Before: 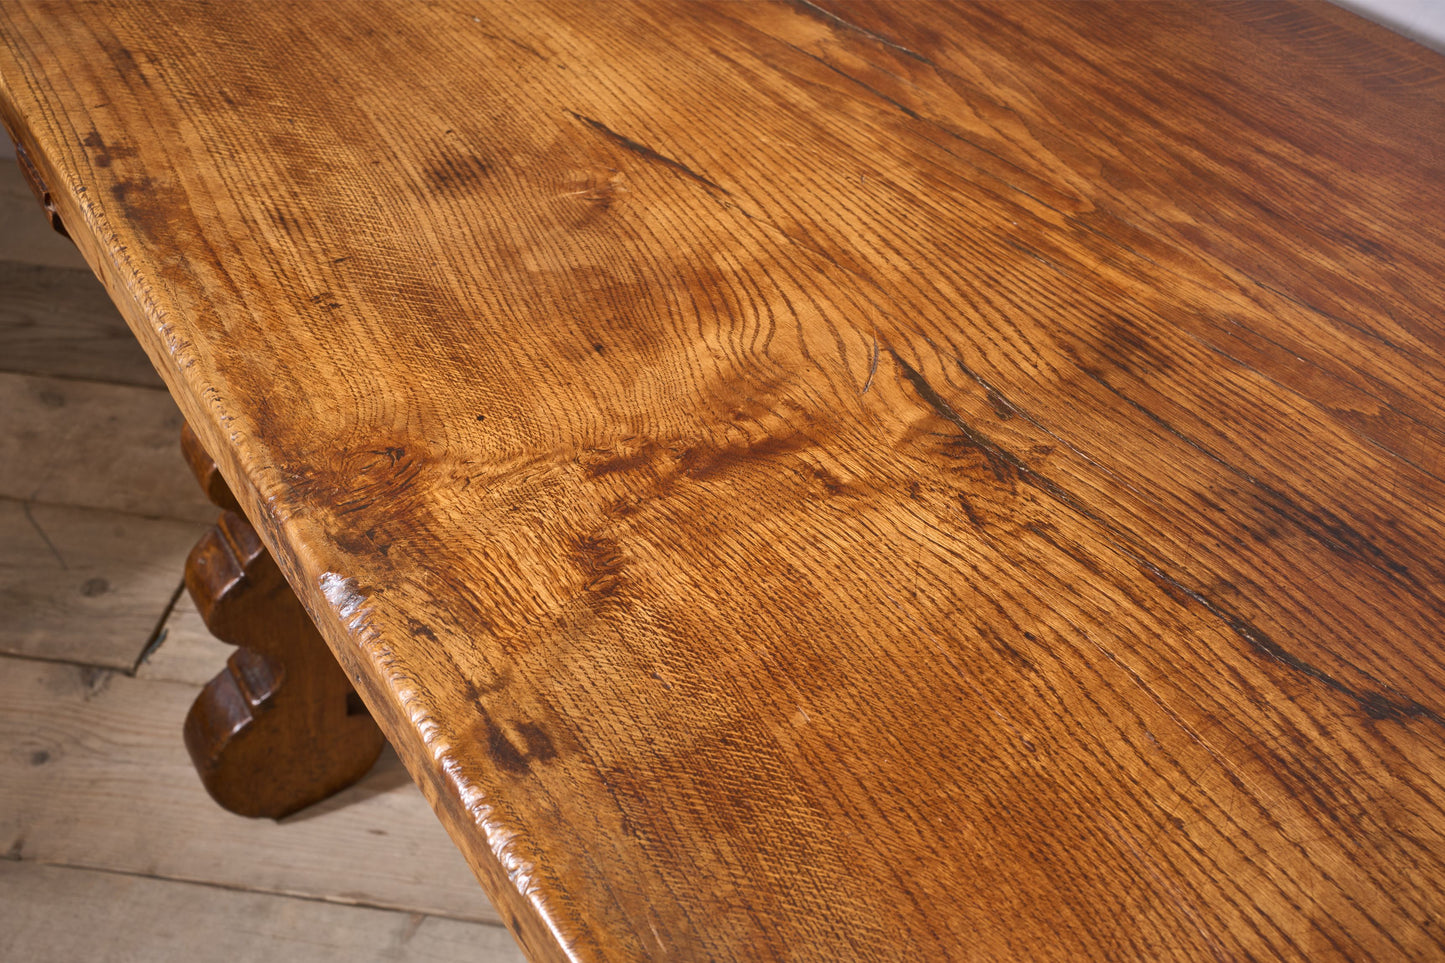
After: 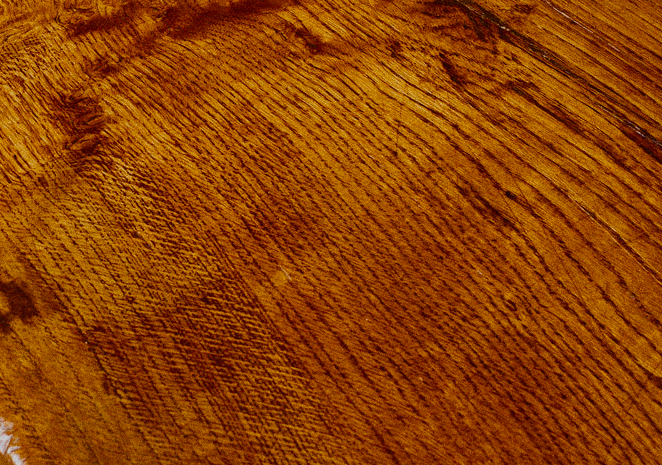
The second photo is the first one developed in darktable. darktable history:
crop: left 35.976%, top 45.819%, right 18.162%, bottom 5.807%
grain: coarseness 9.61 ISO, strength 35.62%
filmic rgb: middle gray luminance 29%, black relative exposure -10.3 EV, white relative exposure 5.5 EV, threshold 6 EV, target black luminance 0%, hardness 3.95, latitude 2.04%, contrast 1.132, highlights saturation mix 5%, shadows ↔ highlights balance 15.11%, add noise in highlights 0, preserve chrominance no, color science v3 (2019), use custom middle-gray values true, iterations of high-quality reconstruction 0, contrast in highlights soft, enable highlight reconstruction true
color balance rgb: perceptual saturation grading › global saturation 20%, perceptual saturation grading › highlights -25%, perceptual saturation grading › shadows 50.52%, global vibrance 40.24%
